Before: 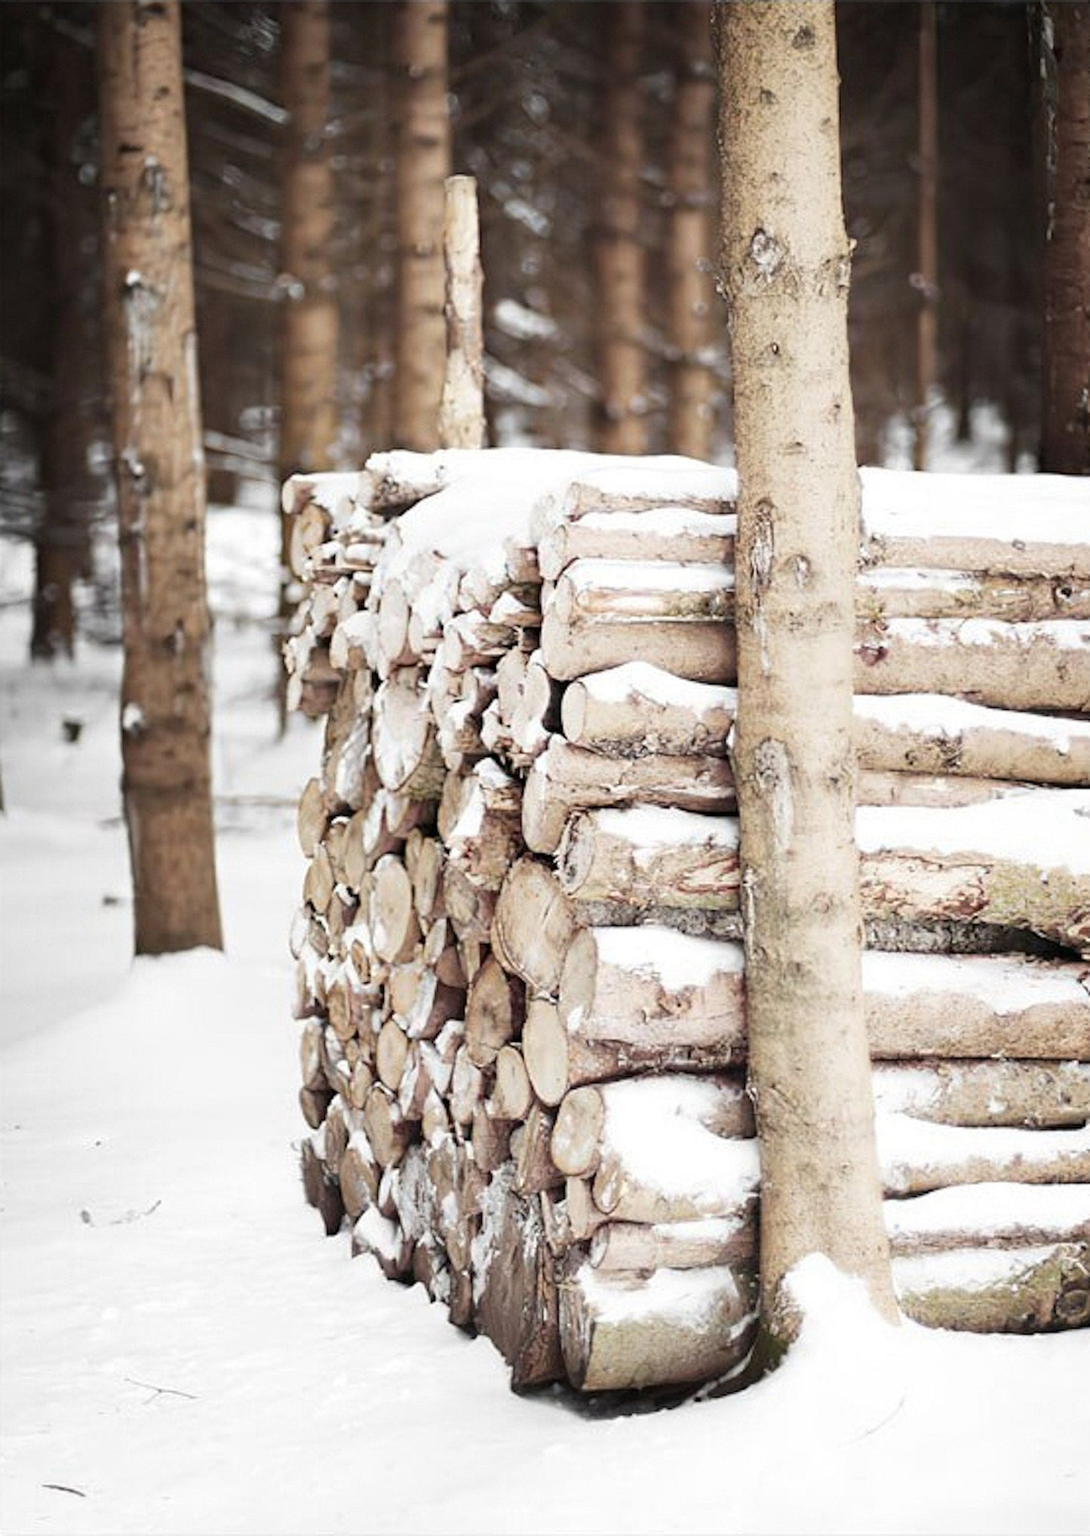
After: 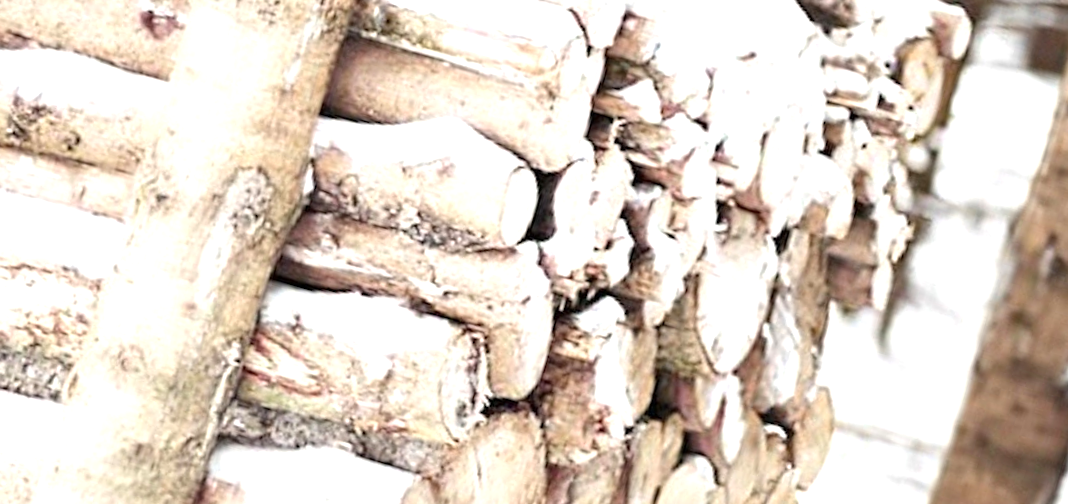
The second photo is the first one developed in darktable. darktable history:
crop and rotate: angle 16.12°, top 30.835%, bottom 35.653%
exposure: exposure 0.657 EV, compensate highlight preservation false
